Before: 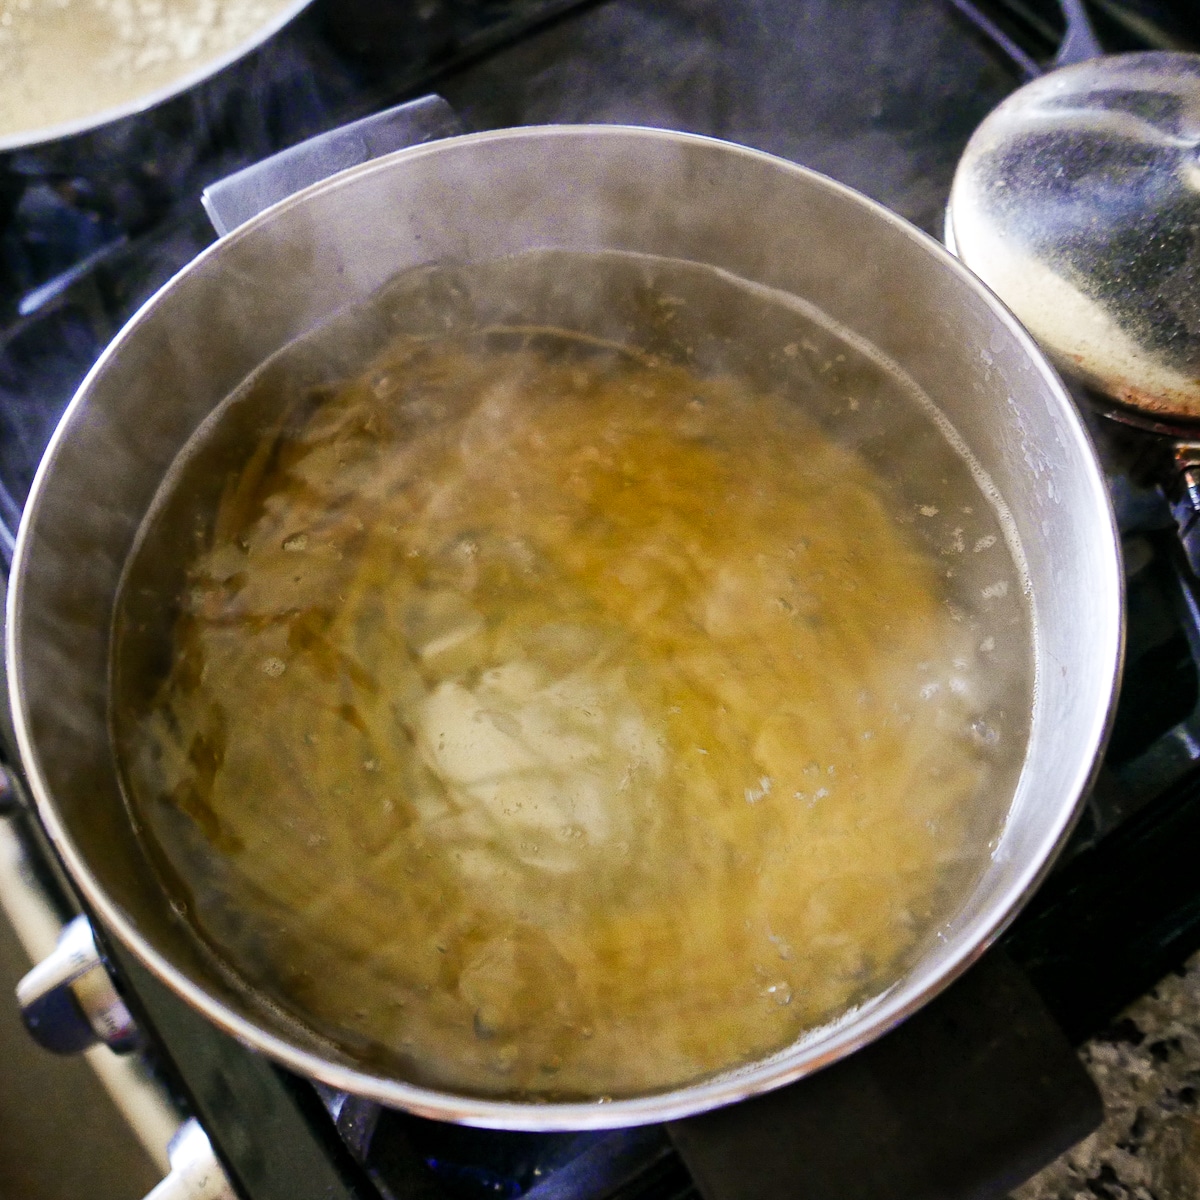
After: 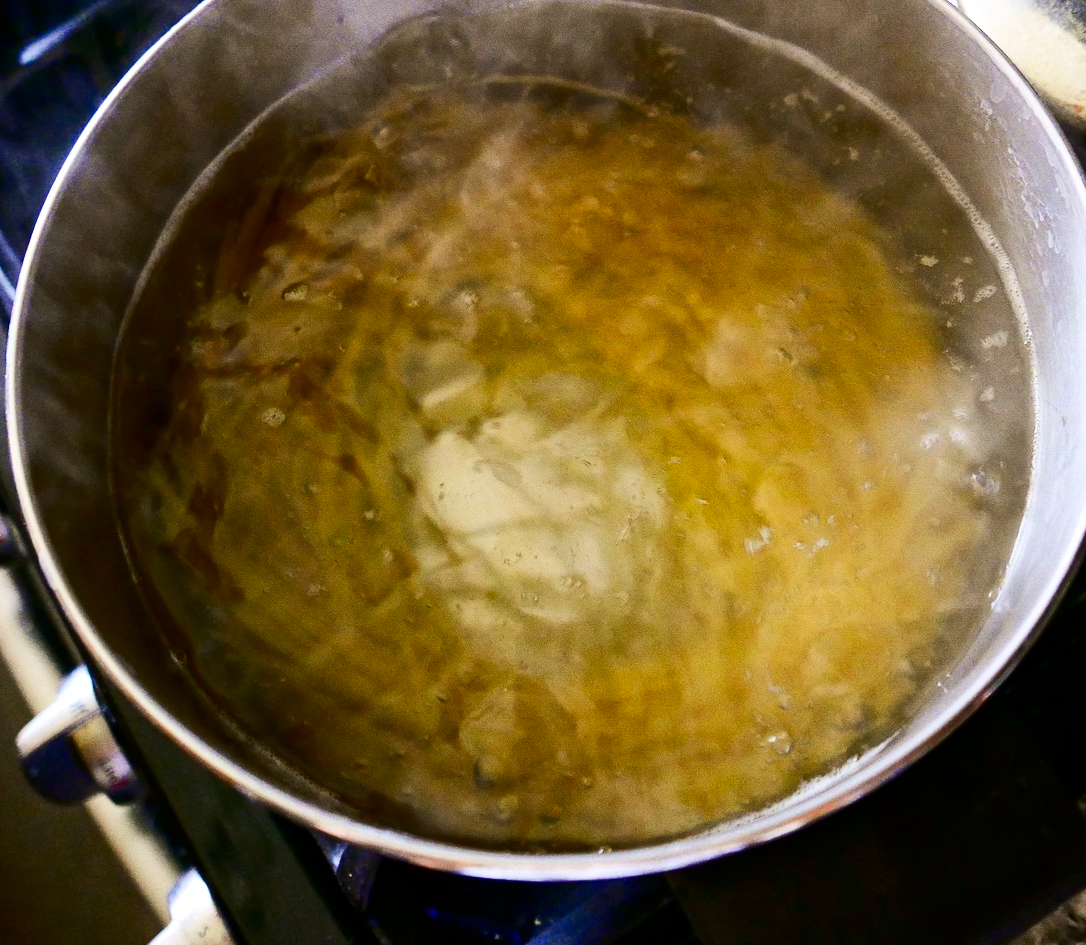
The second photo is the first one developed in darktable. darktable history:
contrast brightness saturation: contrast 0.21, brightness -0.11, saturation 0.21
rotate and perspective: crop left 0, crop top 0
crop: top 20.916%, right 9.437%, bottom 0.316%
